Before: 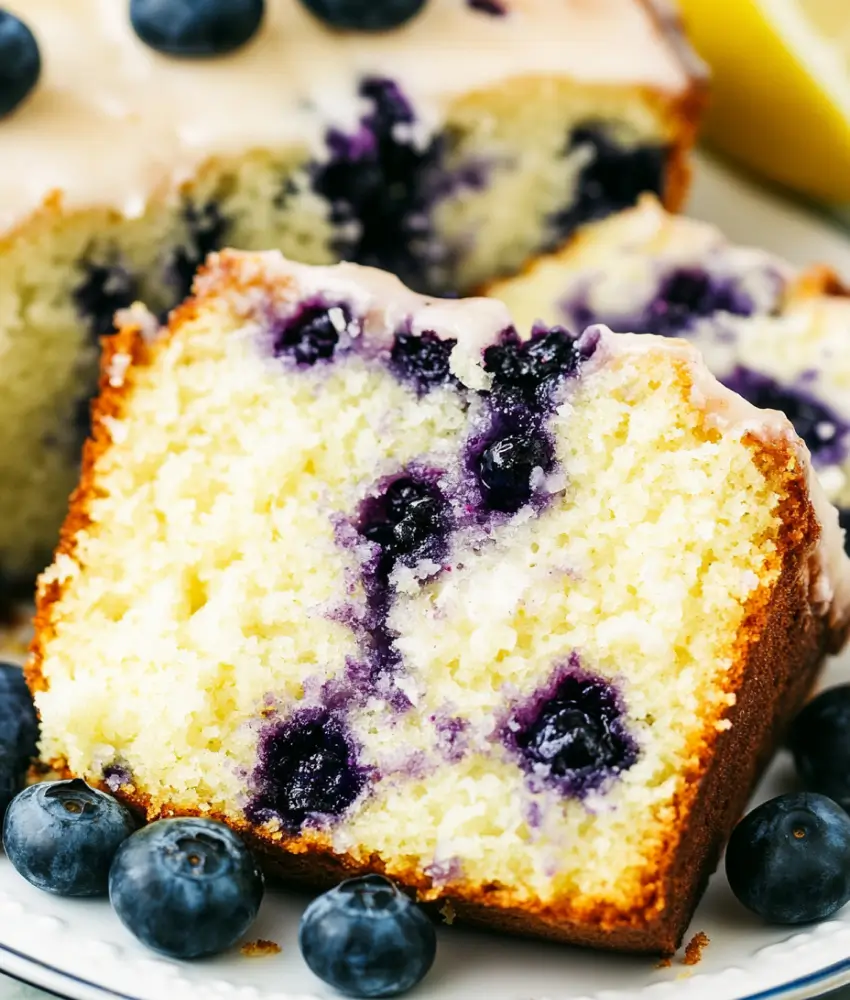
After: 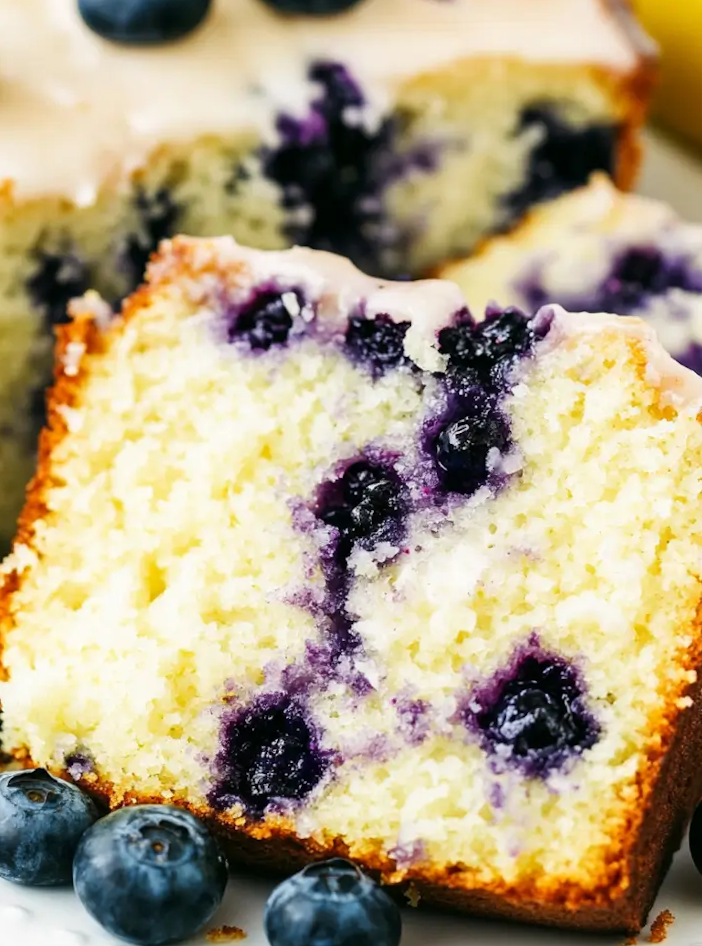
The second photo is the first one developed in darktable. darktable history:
crop and rotate: angle 1.07°, left 4.201%, top 0.689%, right 11.366%, bottom 2.582%
